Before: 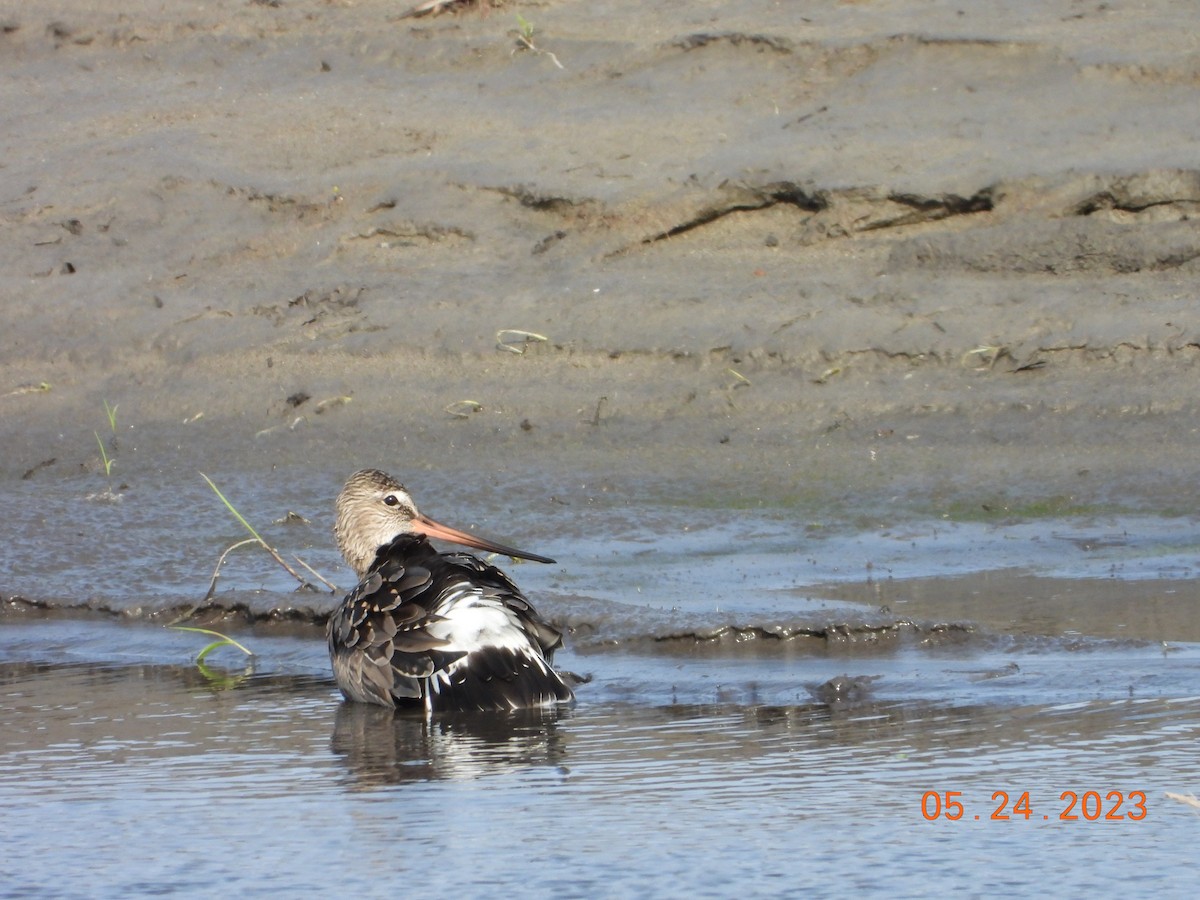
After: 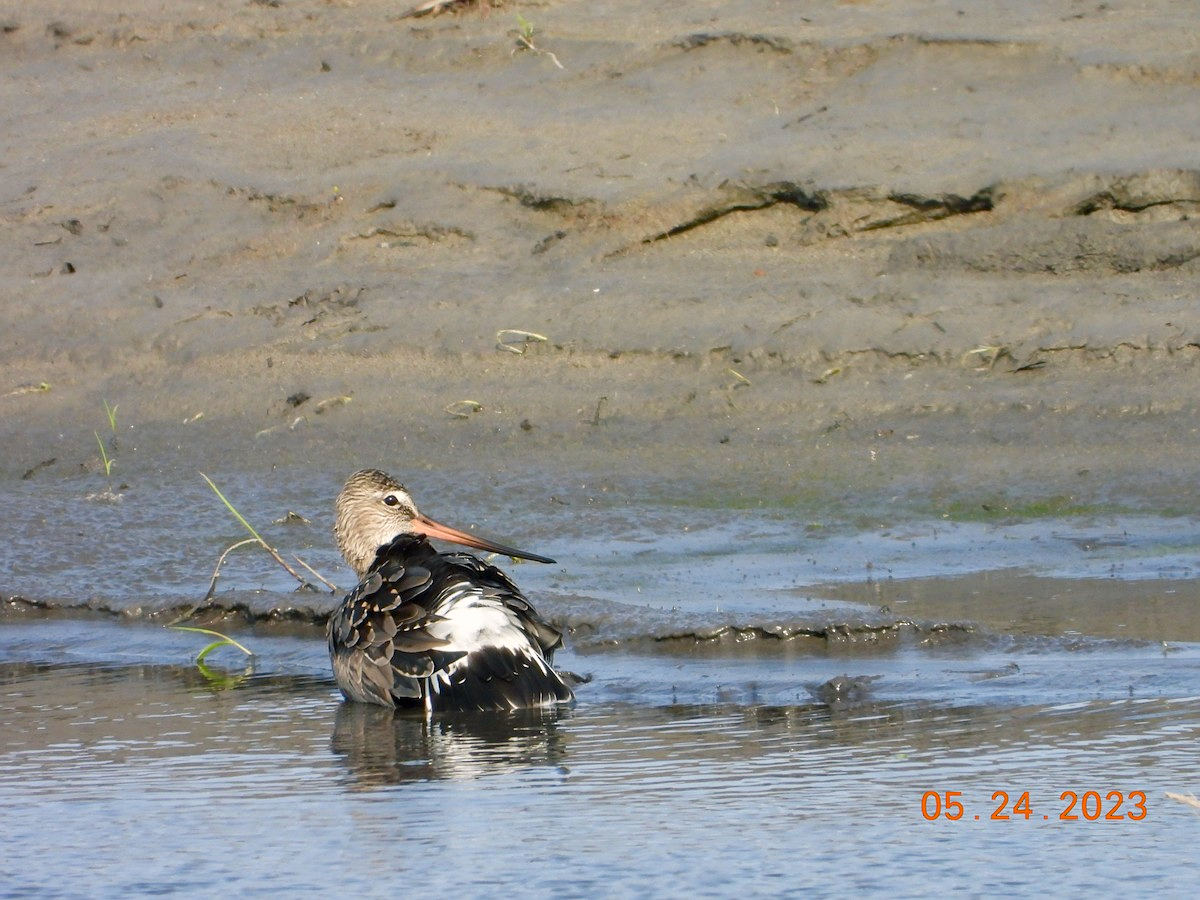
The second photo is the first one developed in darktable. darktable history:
color balance rgb: shadows lift › chroma 2.043%, shadows lift › hue 184.91°, highlights gain › chroma 1.022%, highlights gain › hue 60.01°, global offset › luminance -0.285%, global offset › hue 260.24°, perceptual saturation grading › global saturation 20%, perceptual saturation grading › highlights -24.913%, perceptual saturation grading › shadows 24.579%, global vibrance 20%
sharpen: radius 1.282, amount 0.292, threshold 0.153
